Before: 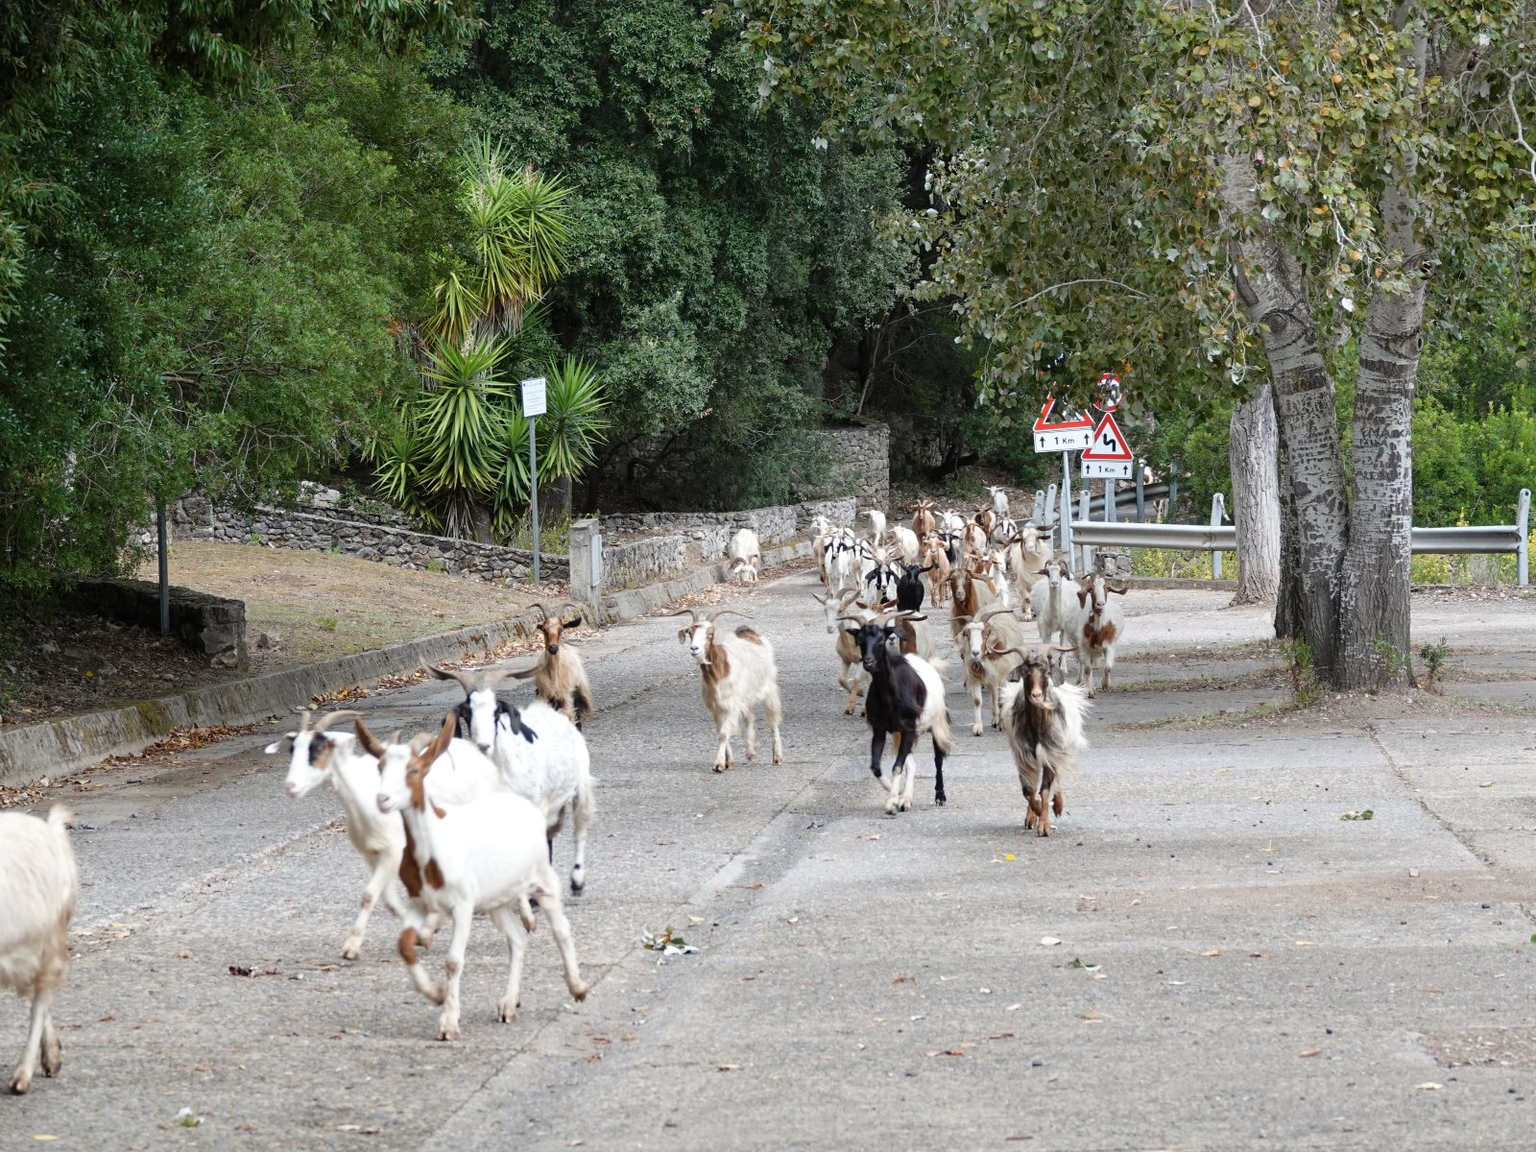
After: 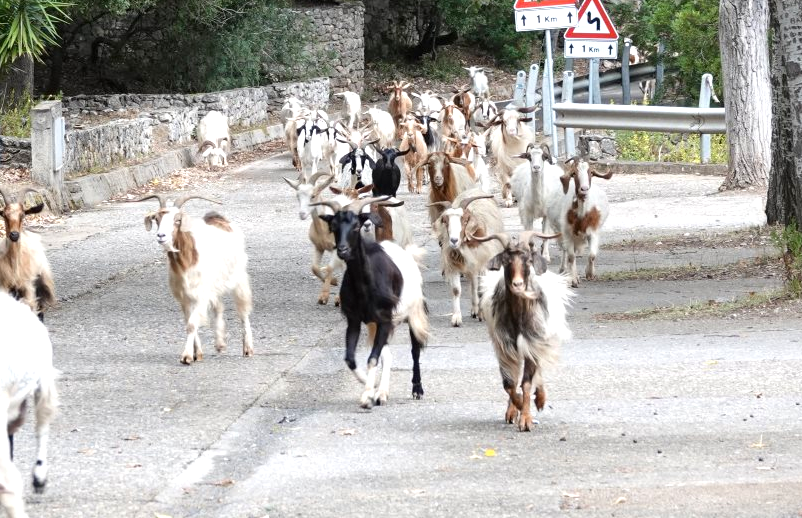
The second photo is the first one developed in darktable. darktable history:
exposure: black level correction 0.001, exposure 0.499 EV, compensate highlight preservation false
crop: left 35.169%, top 36.732%, right 14.704%, bottom 20.034%
vignetting: fall-off start 99.52%, brightness -0.3, saturation -0.062
